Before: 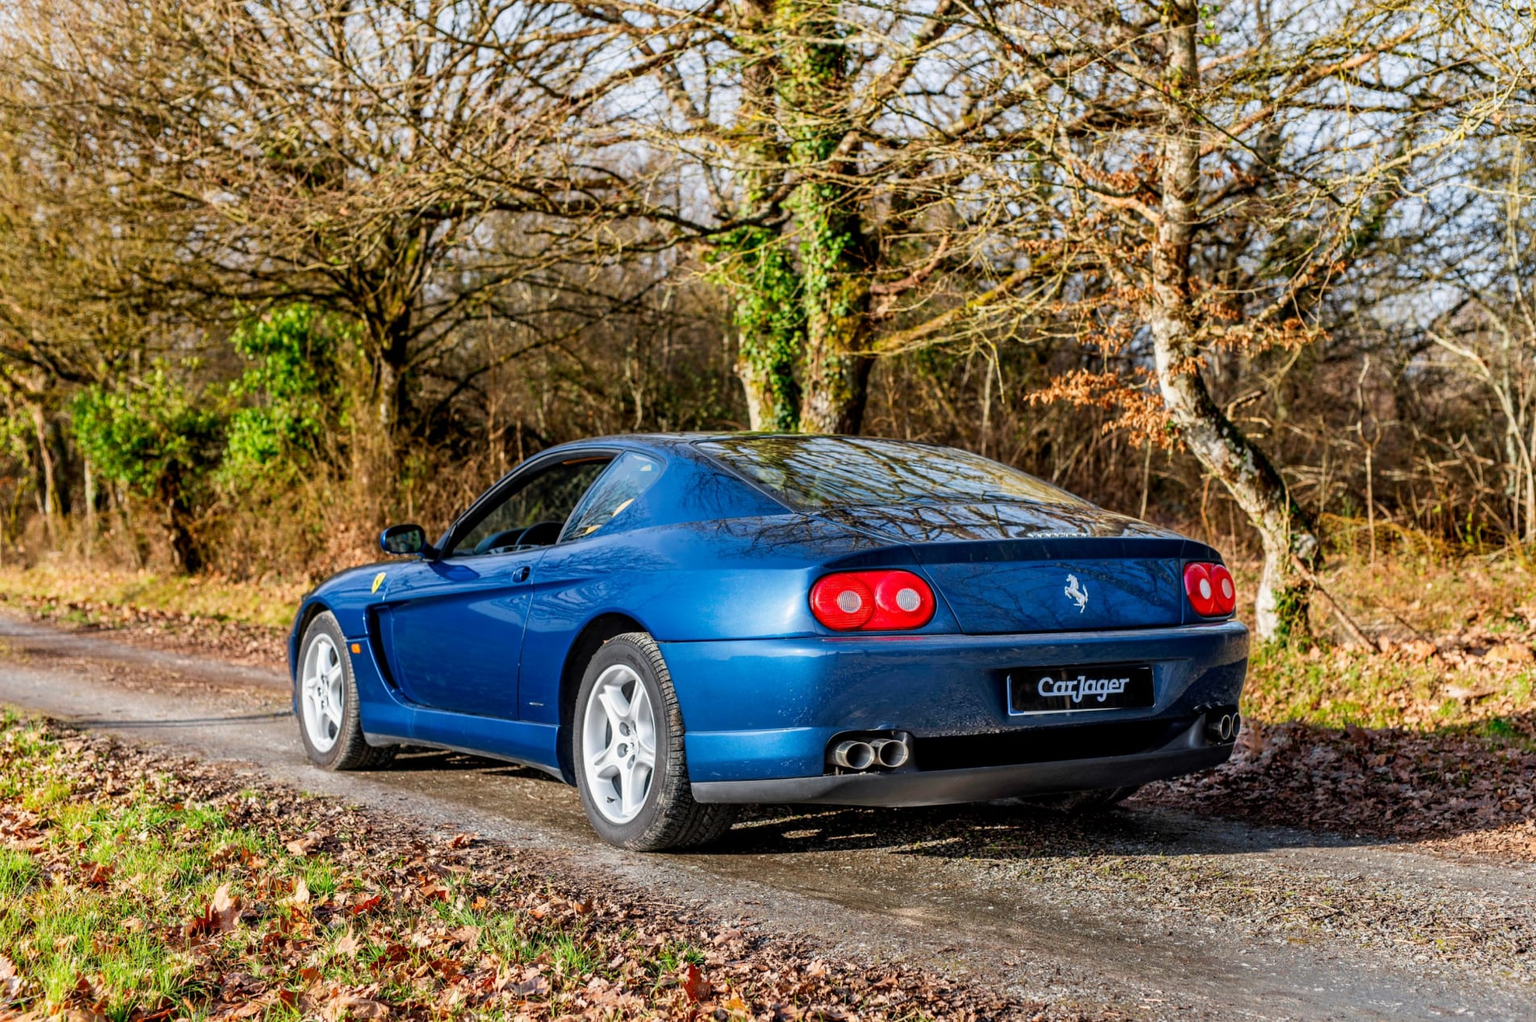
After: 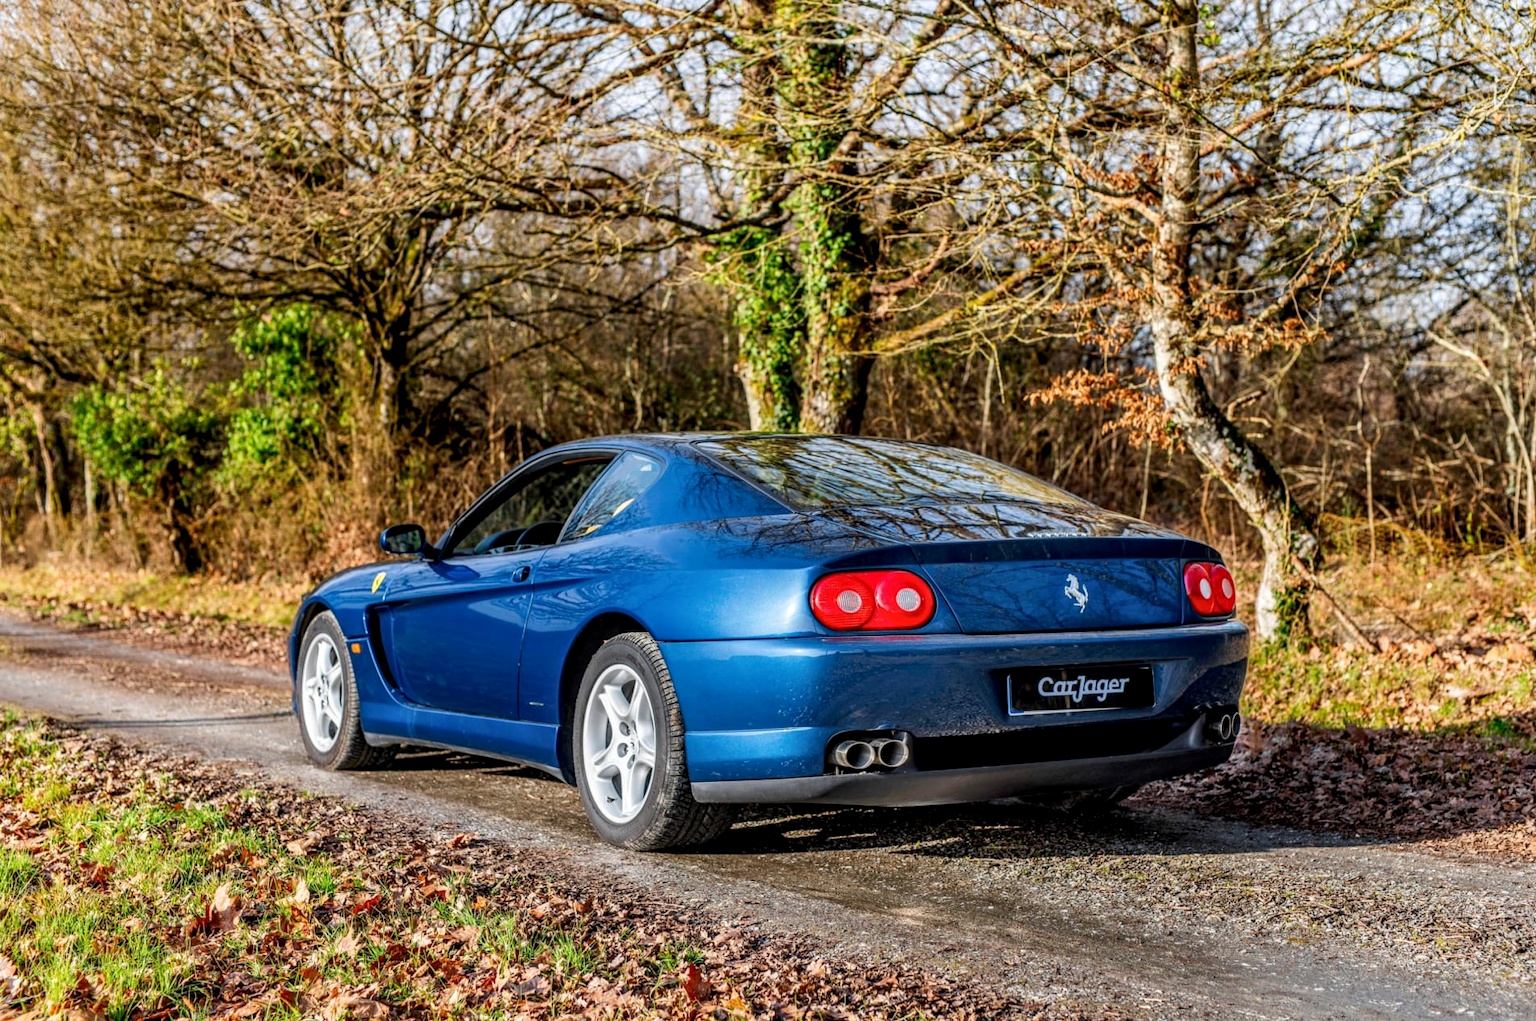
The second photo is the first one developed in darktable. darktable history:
tone equalizer: edges refinement/feathering 500, mask exposure compensation -1.57 EV, preserve details no
local contrast: on, module defaults
